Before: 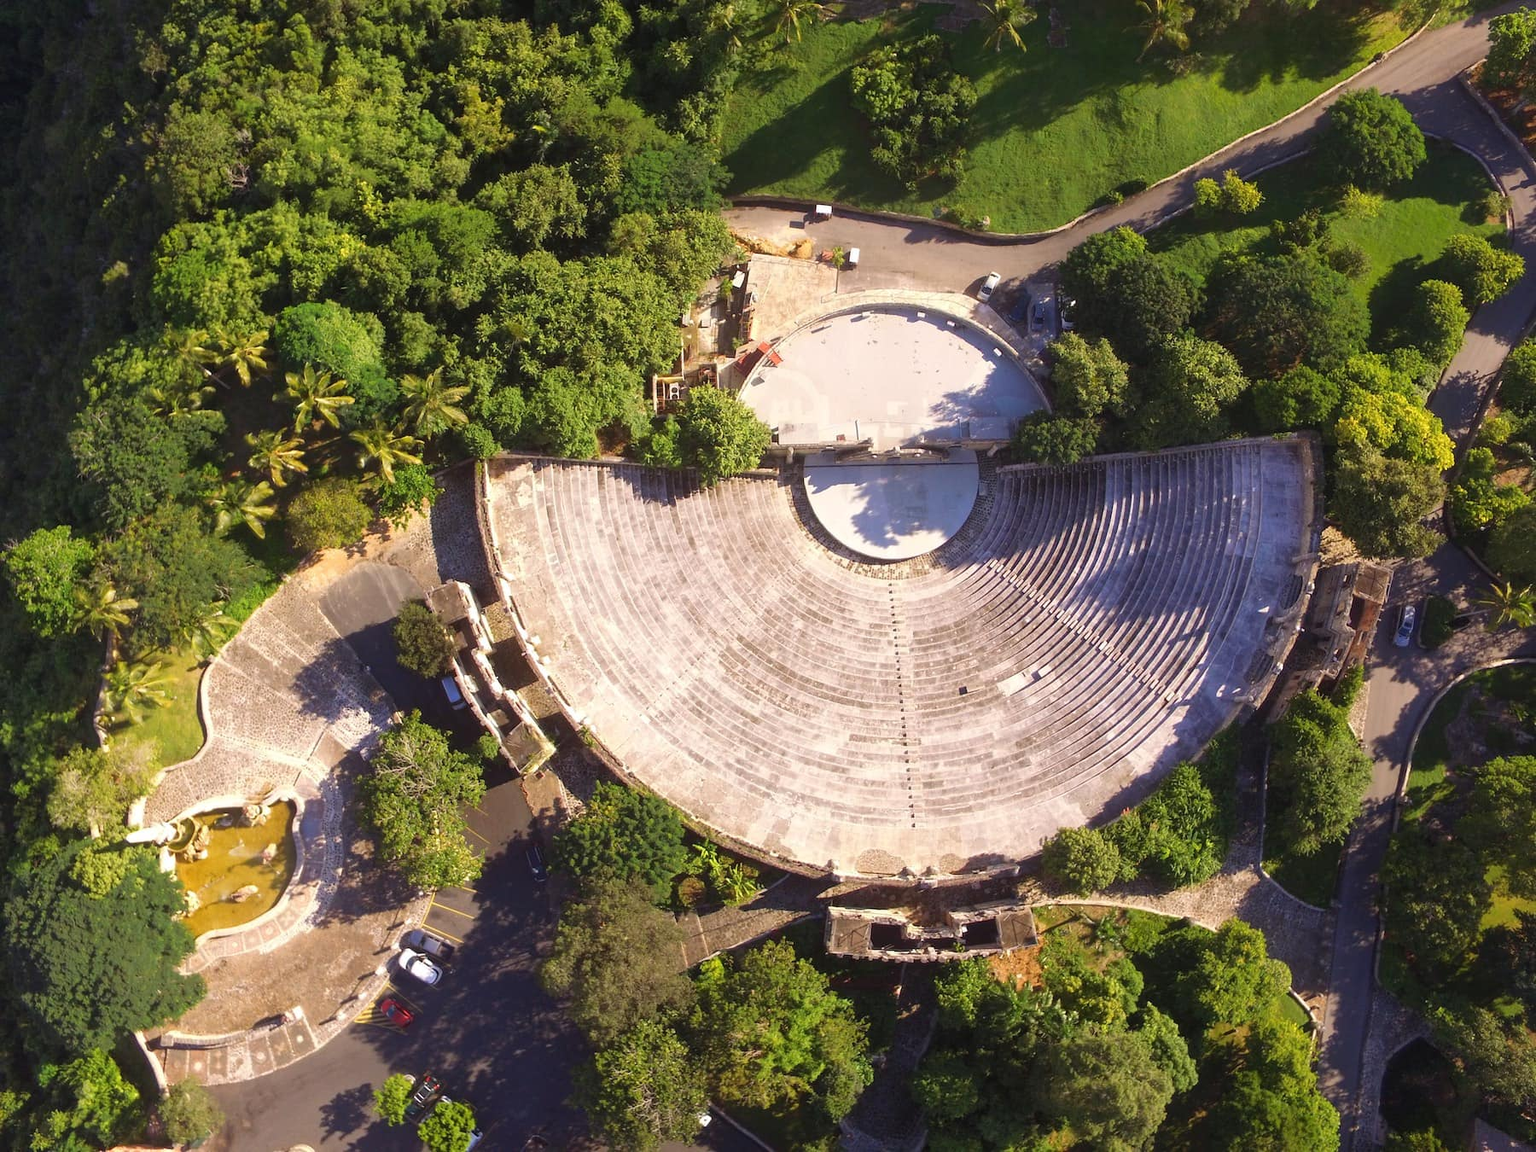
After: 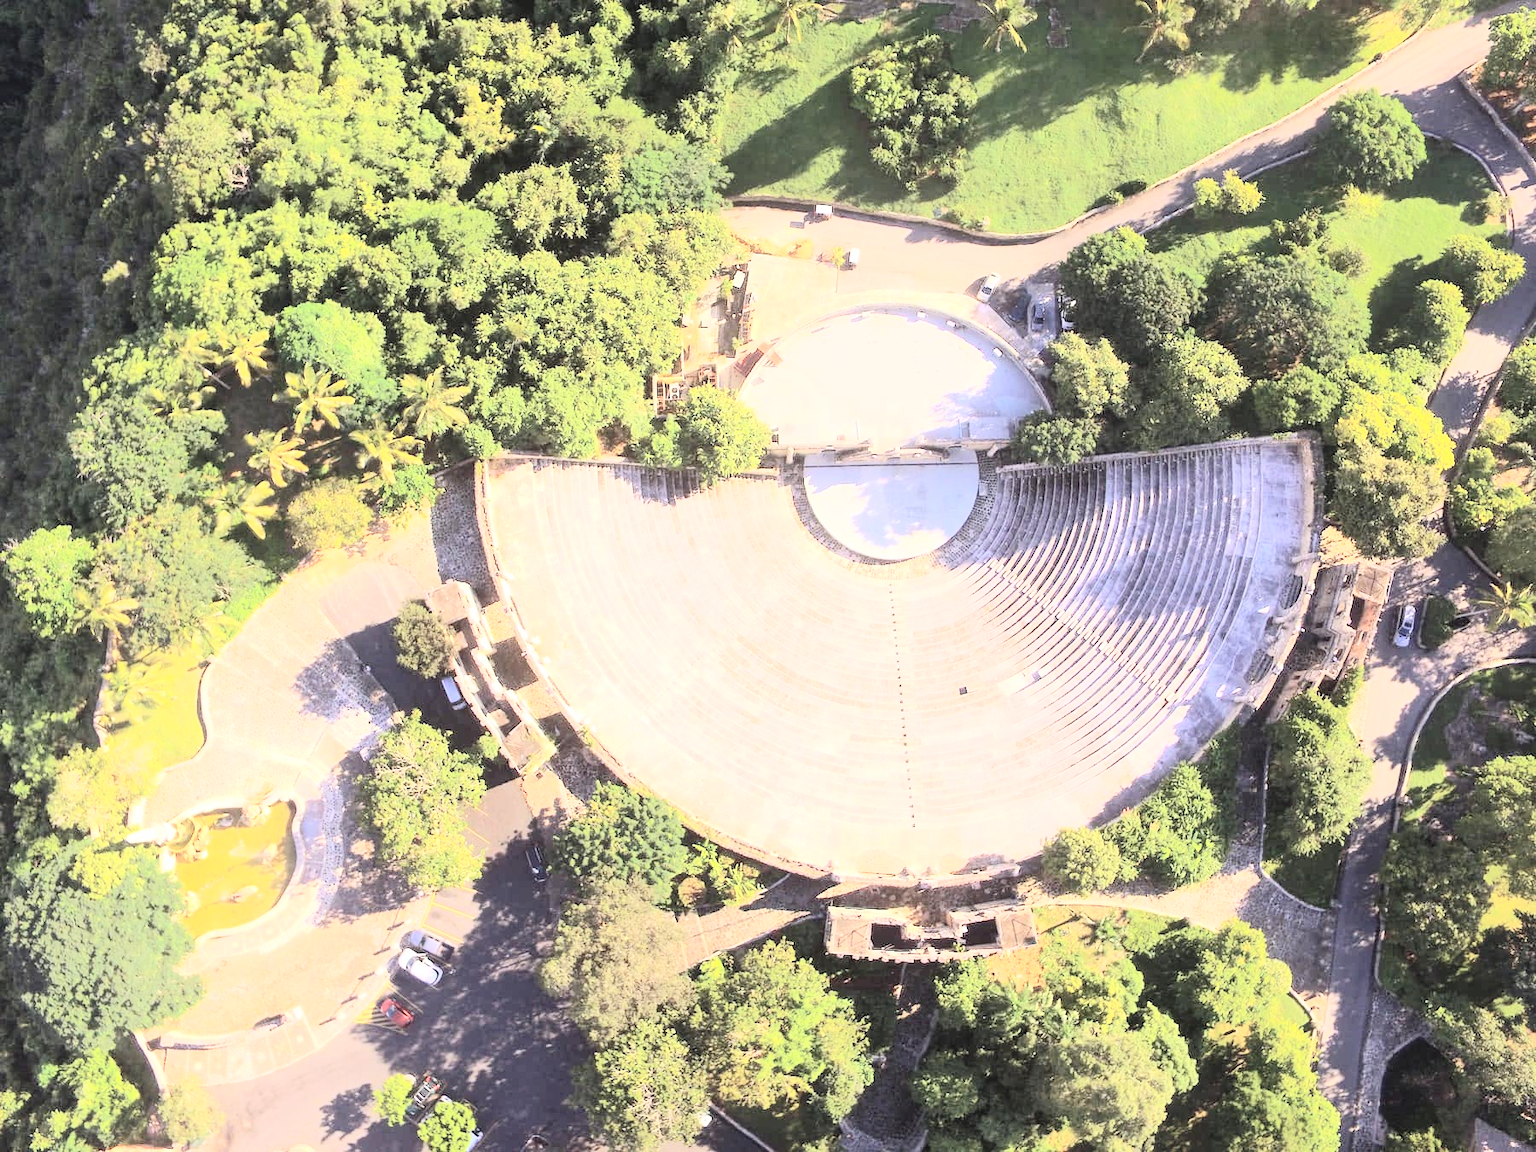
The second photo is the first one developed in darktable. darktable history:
tone curve: curves: ch0 [(0, 0) (0.417, 0.851) (1, 1)], color space Lab, independent channels, preserve colors none
